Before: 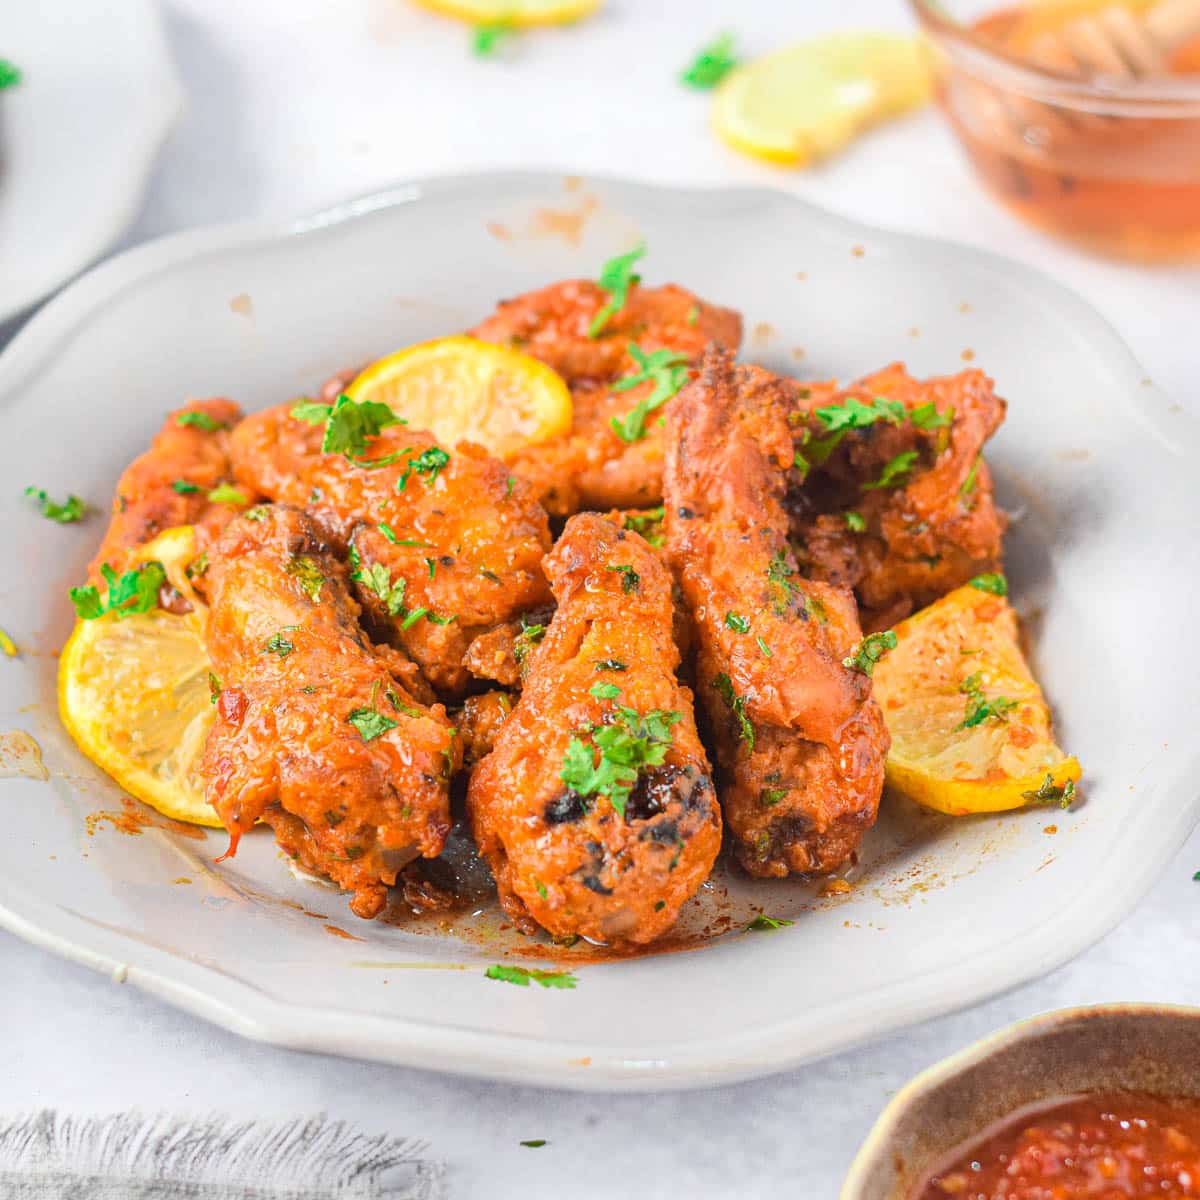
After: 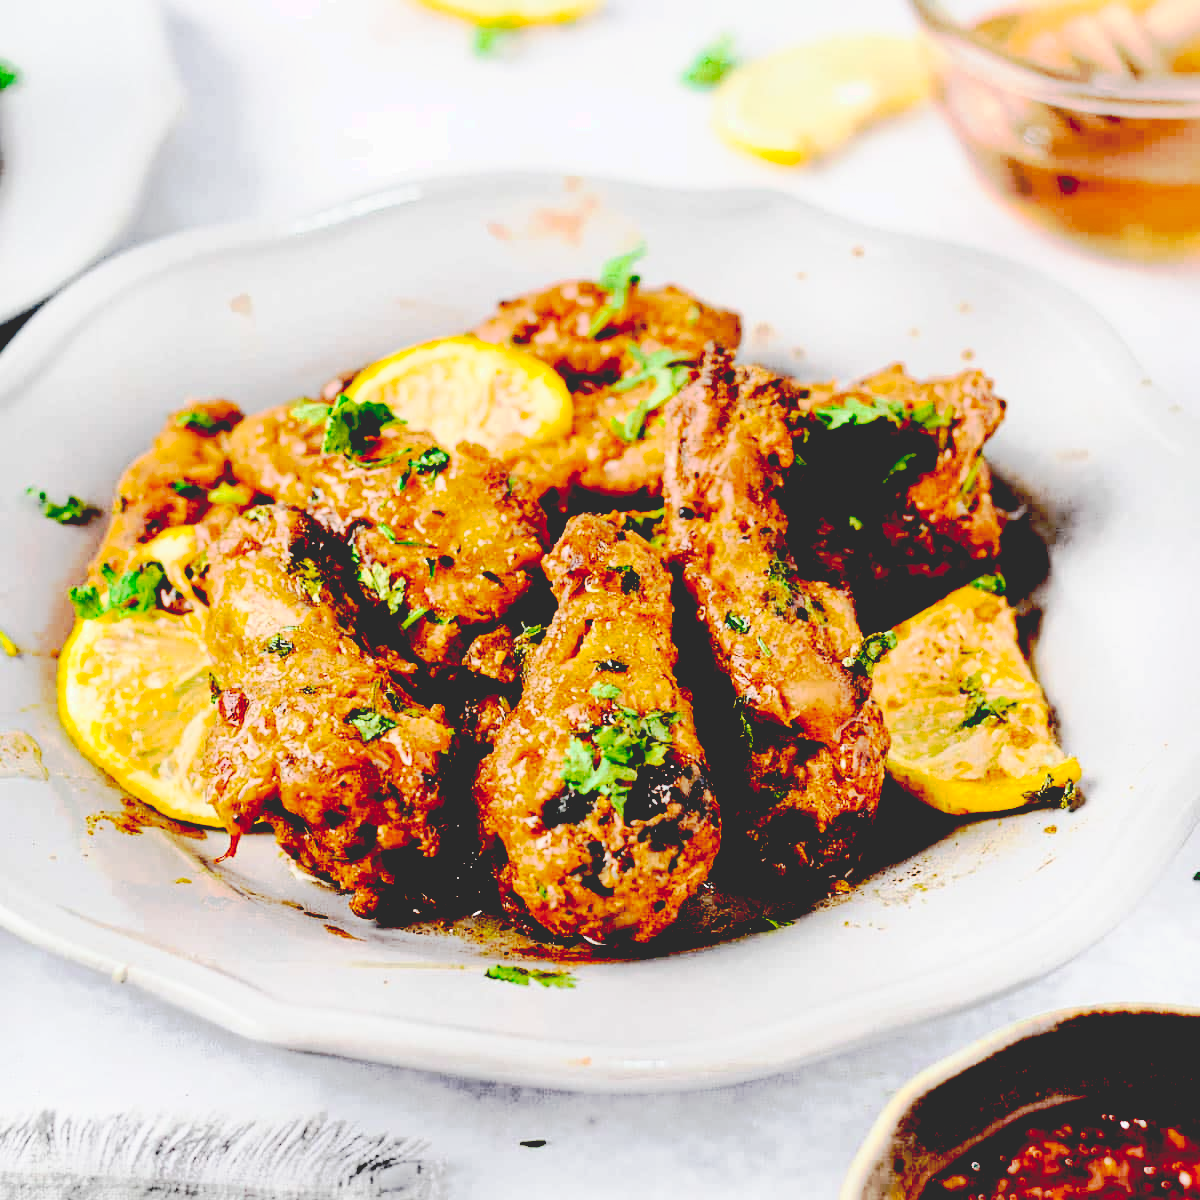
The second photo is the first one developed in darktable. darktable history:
base curve: curves: ch0 [(0.065, 0.026) (0.236, 0.358) (0.53, 0.546) (0.777, 0.841) (0.924, 0.992)], preserve colors none
tone curve: curves: ch0 [(0, 0.009) (0.105, 0.08) (0.195, 0.18) (0.283, 0.316) (0.384, 0.434) (0.485, 0.531) (0.638, 0.69) (0.81, 0.872) (1, 0.977)]; ch1 [(0, 0) (0.161, 0.092) (0.35, 0.33) (0.379, 0.401) (0.456, 0.469) (0.502, 0.5) (0.525, 0.518) (0.586, 0.617) (0.635, 0.655) (1, 1)]; ch2 [(0, 0) (0.371, 0.362) (0.437, 0.437) (0.48, 0.49) (0.53, 0.515) (0.56, 0.571) (0.622, 0.606) (1, 1)], preserve colors none
color balance rgb: perceptual saturation grading › global saturation 0.194%, perceptual brilliance grading › highlights 1.891%, perceptual brilliance grading › mid-tones -50.135%, perceptual brilliance grading › shadows -49.875%, global vibrance 20%
